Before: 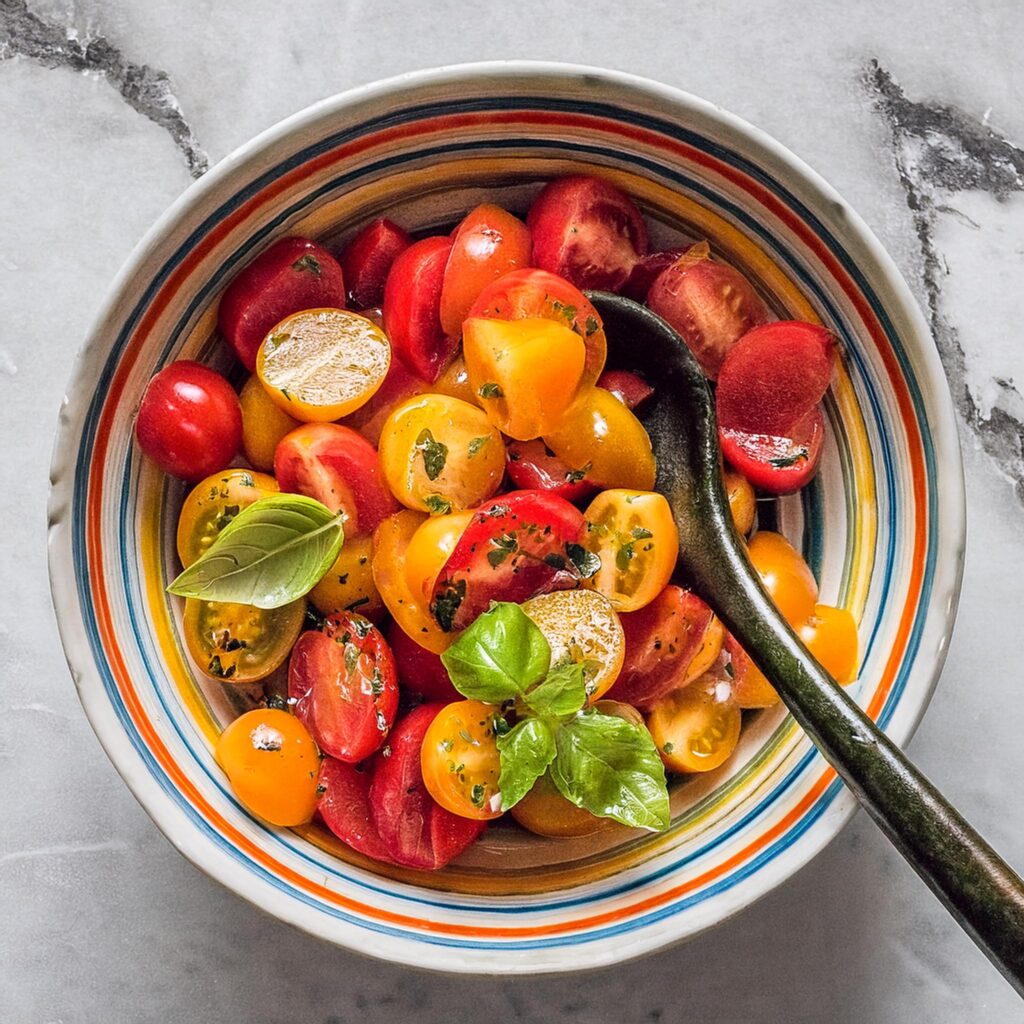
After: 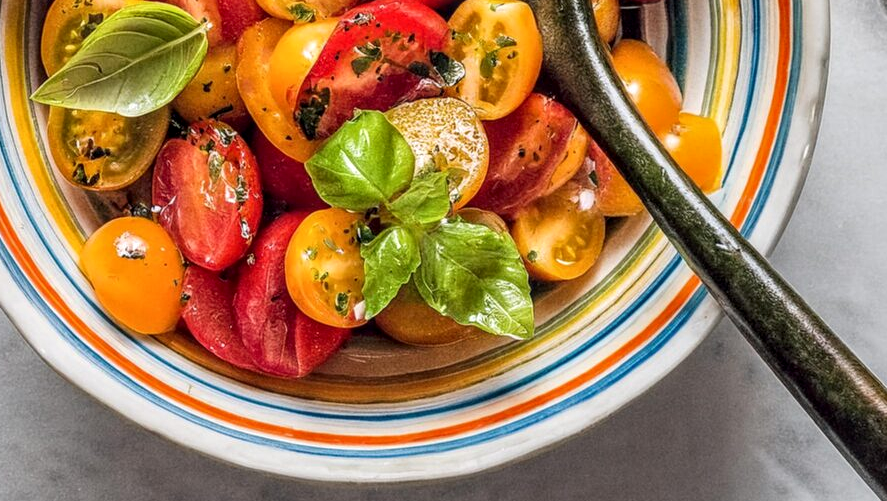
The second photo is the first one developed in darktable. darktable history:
crop and rotate: left 13.306%, top 48.129%, bottom 2.928%
local contrast: on, module defaults
